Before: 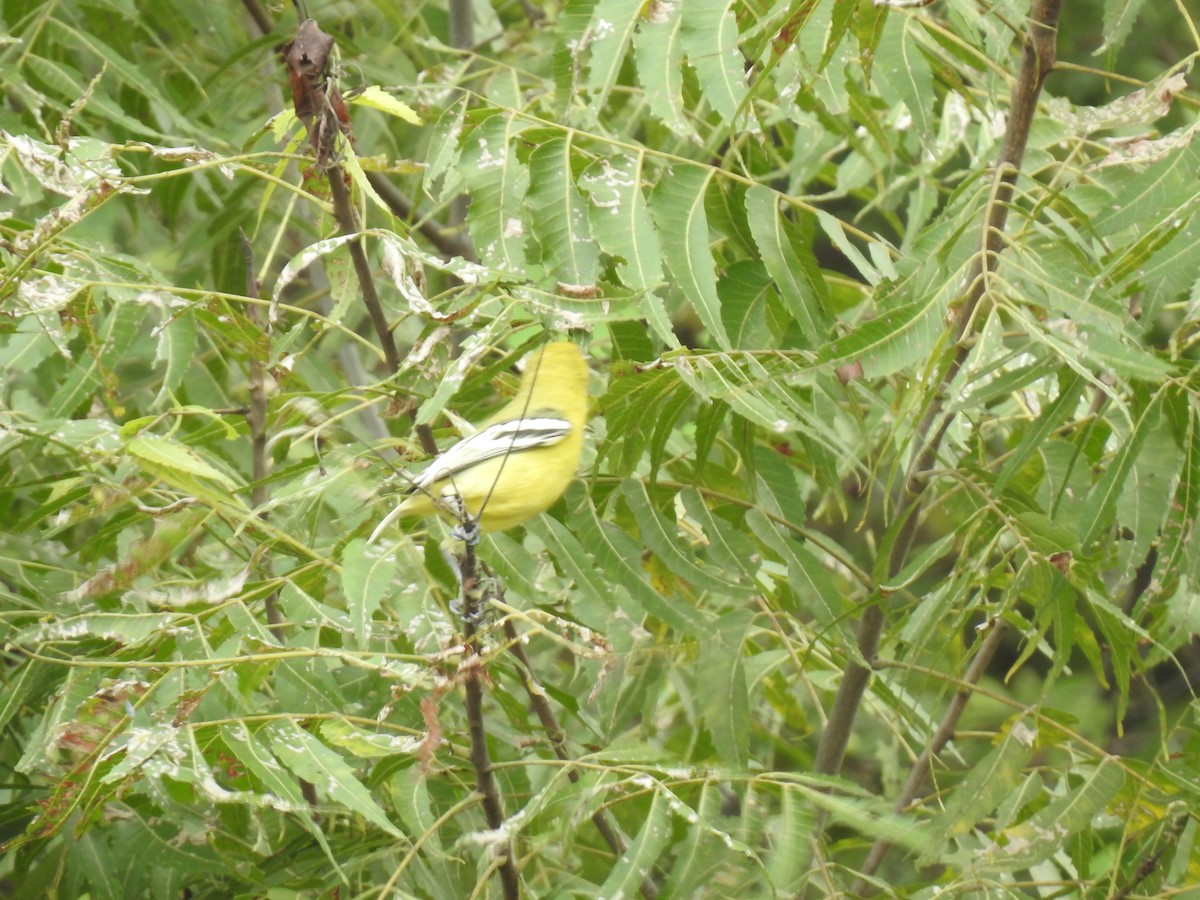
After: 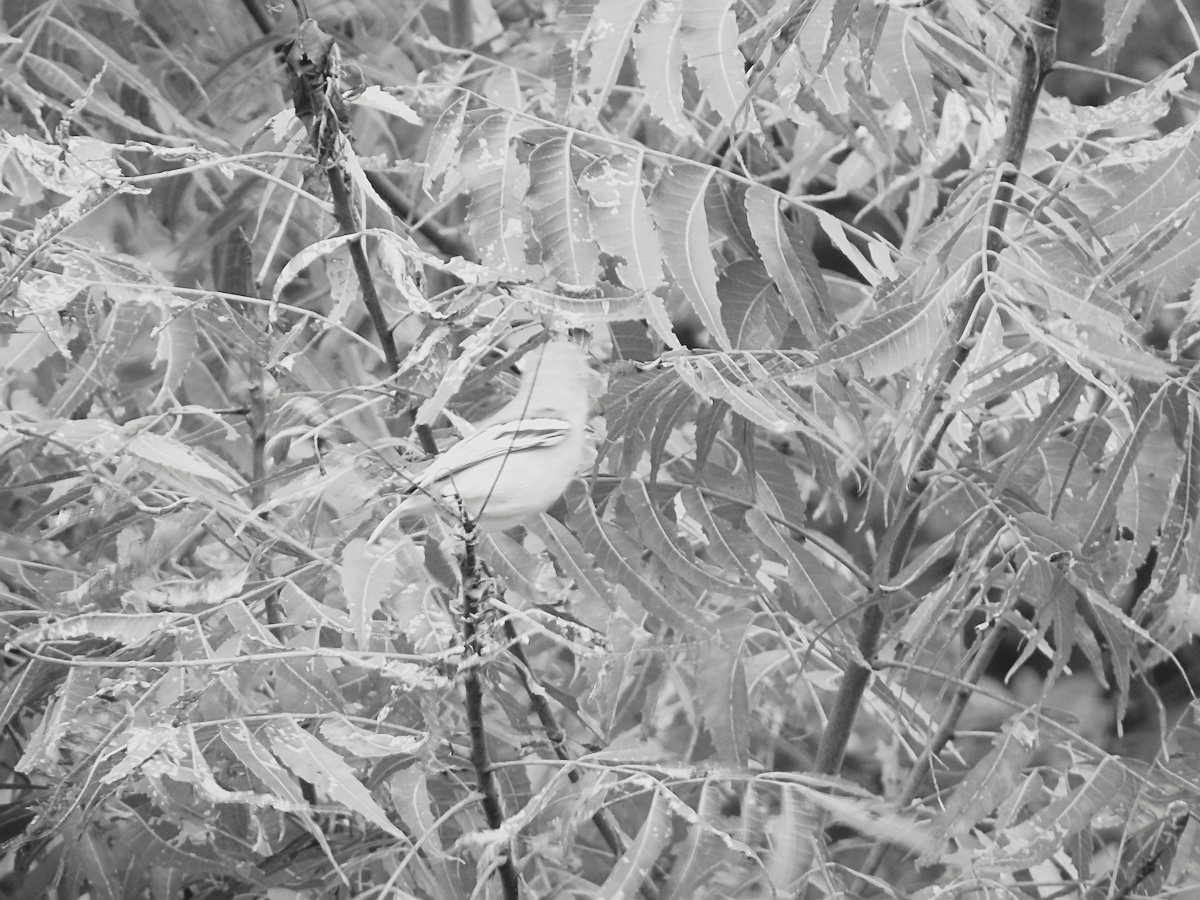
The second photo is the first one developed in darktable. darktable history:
color balance rgb: shadows lift › chroma 2.03%, shadows lift › hue 50.93°, perceptual saturation grading › global saturation 27.567%, perceptual saturation grading › highlights -24.923%, perceptual saturation grading › shadows 24.261%, global vibrance 5.418%
filmic rgb: black relative exposure -8.76 EV, white relative exposure 4.98 EV, threshold 5.99 EV, target black luminance 0%, hardness 3.78, latitude 65.83%, contrast 0.83, shadows ↔ highlights balance 19.84%, enable highlight reconstruction true
sharpen: on, module defaults
contrast brightness saturation: saturation -0.982
tone equalizer: on, module defaults
tone curve: curves: ch0 [(0, 0) (0.003, 0.082) (0.011, 0.082) (0.025, 0.088) (0.044, 0.088) (0.069, 0.093) (0.1, 0.101) (0.136, 0.109) (0.177, 0.129) (0.224, 0.155) (0.277, 0.214) (0.335, 0.289) (0.399, 0.378) (0.468, 0.476) (0.543, 0.589) (0.623, 0.713) (0.709, 0.826) (0.801, 0.908) (0.898, 0.98) (1, 1)], color space Lab, independent channels, preserve colors none
shadows and highlights: shadows 25.39, highlights -25.79
